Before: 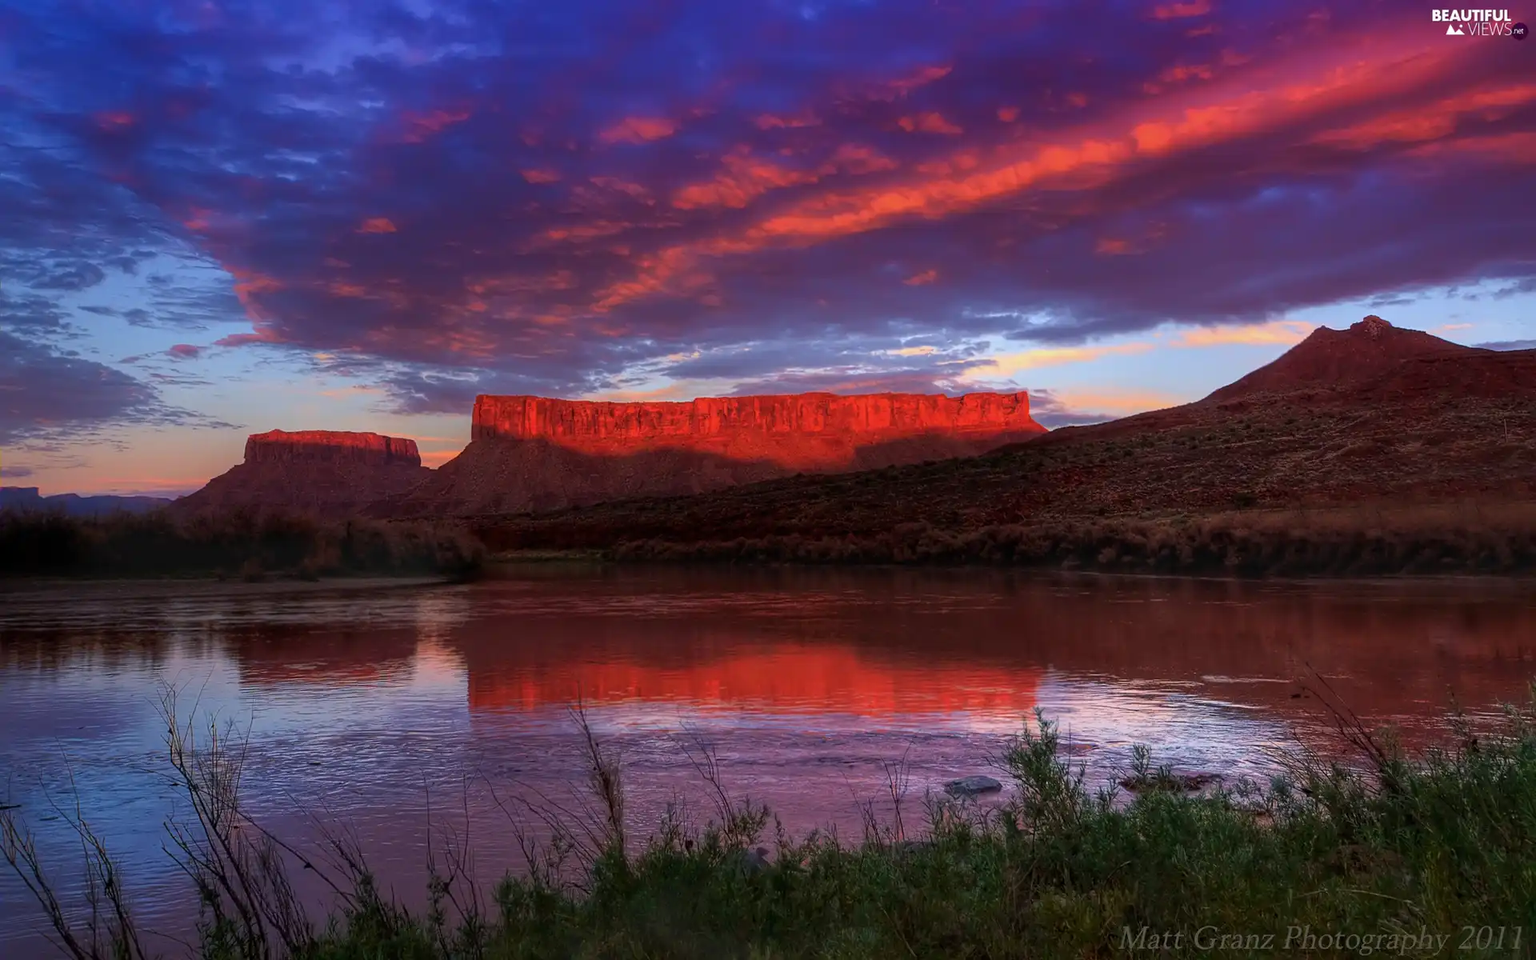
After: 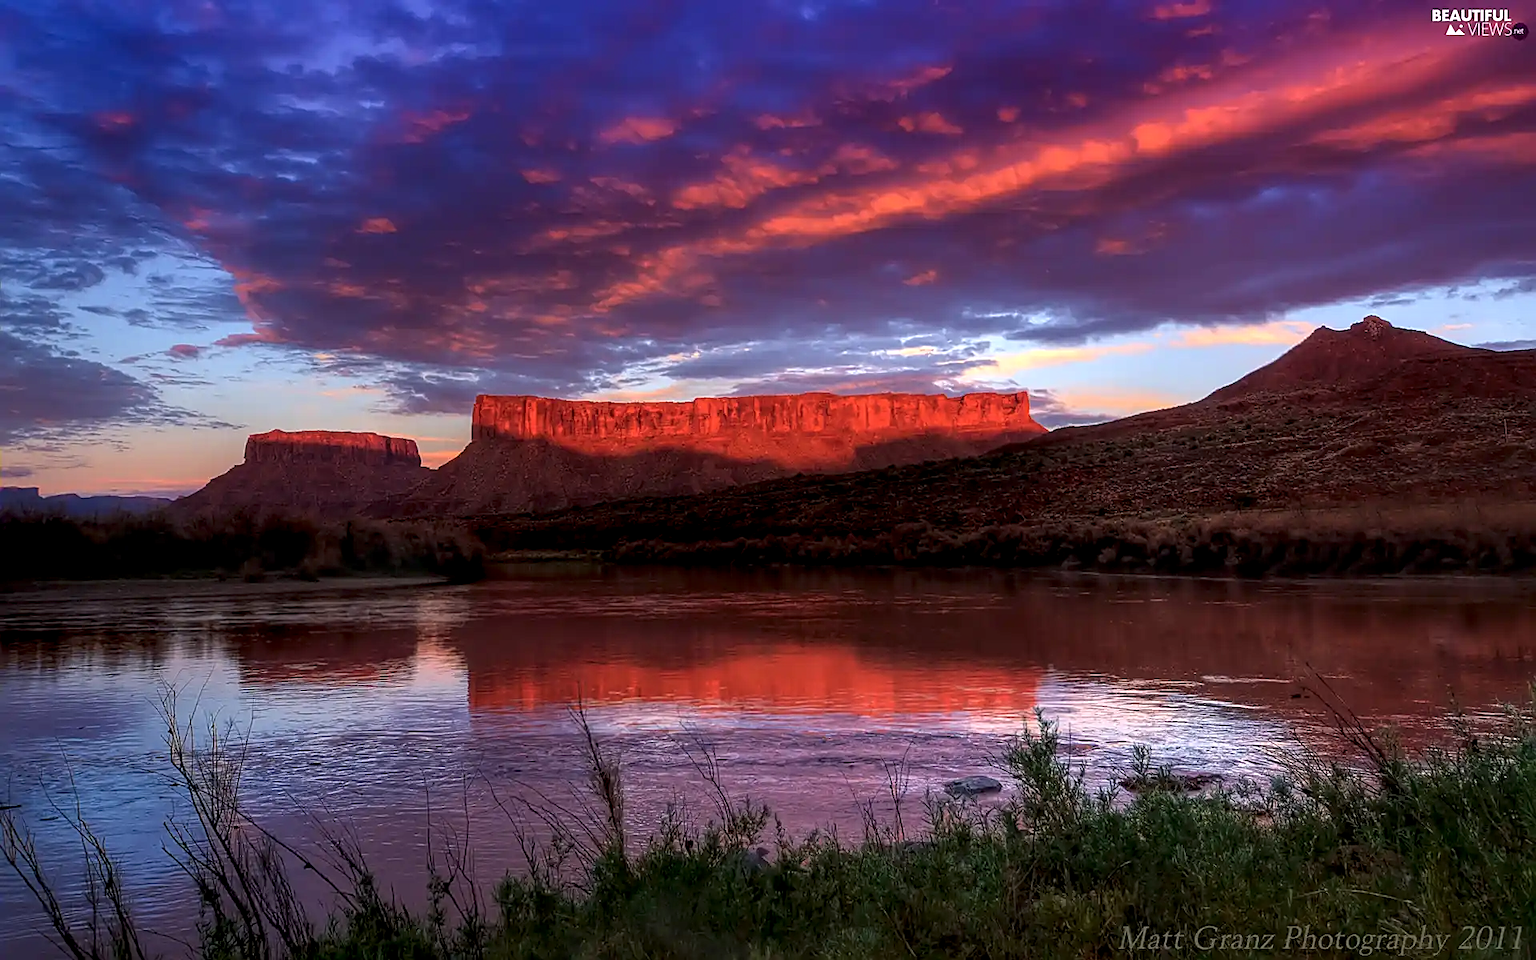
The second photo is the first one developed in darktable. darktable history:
local contrast: detail 135%, midtone range 0.748
sharpen: on, module defaults
